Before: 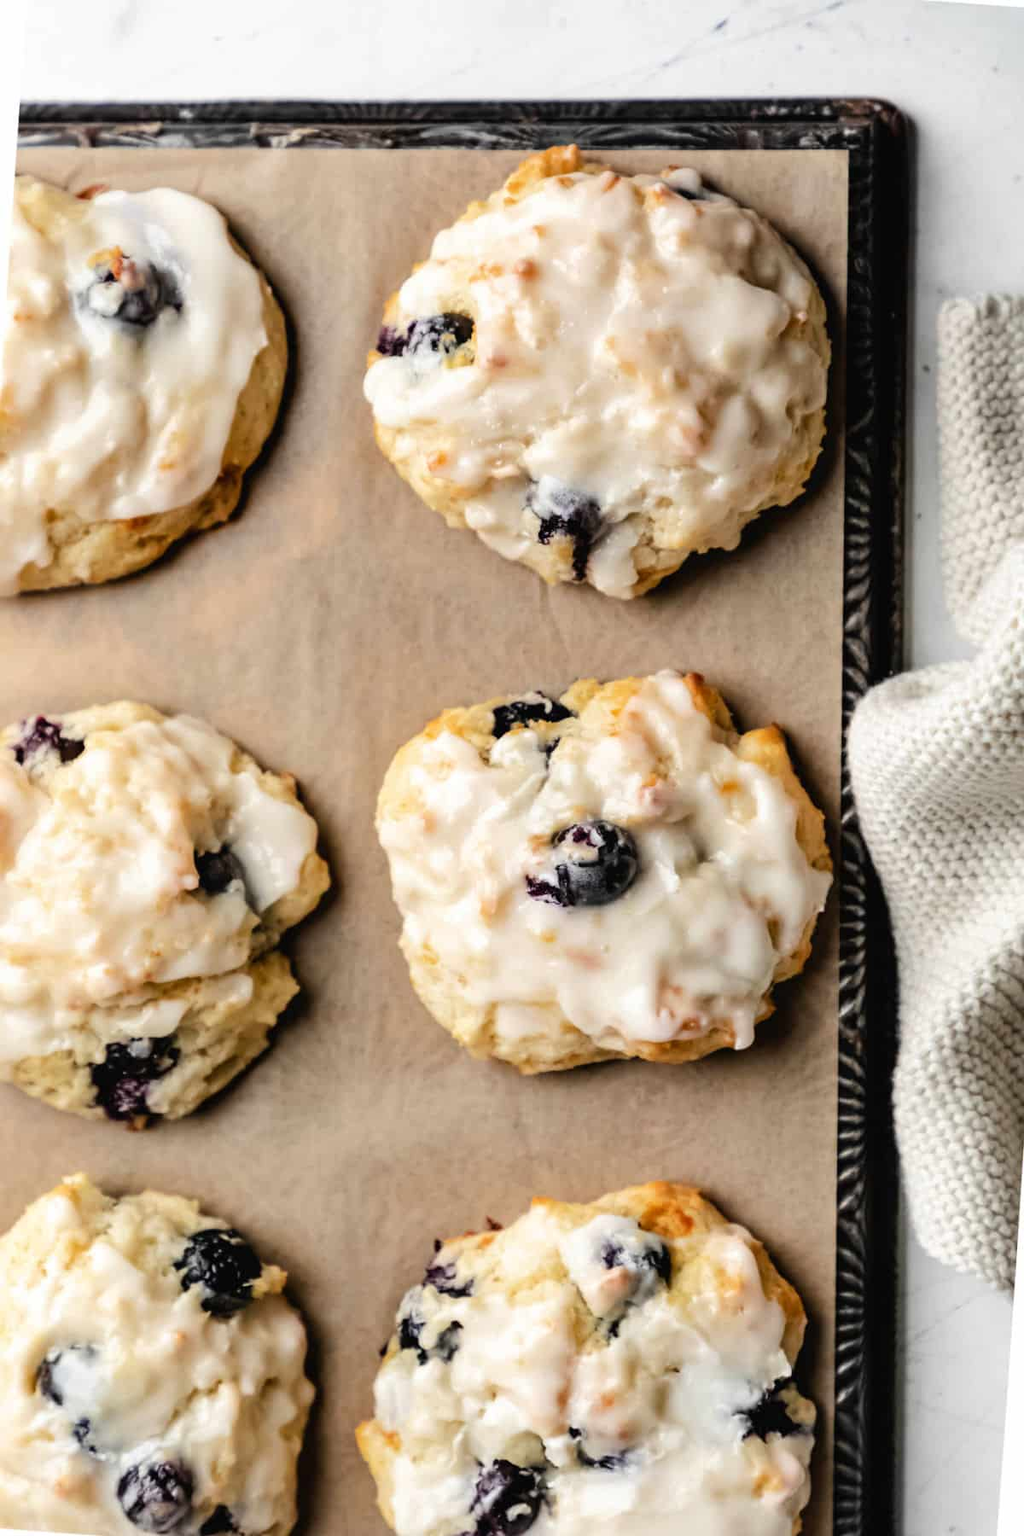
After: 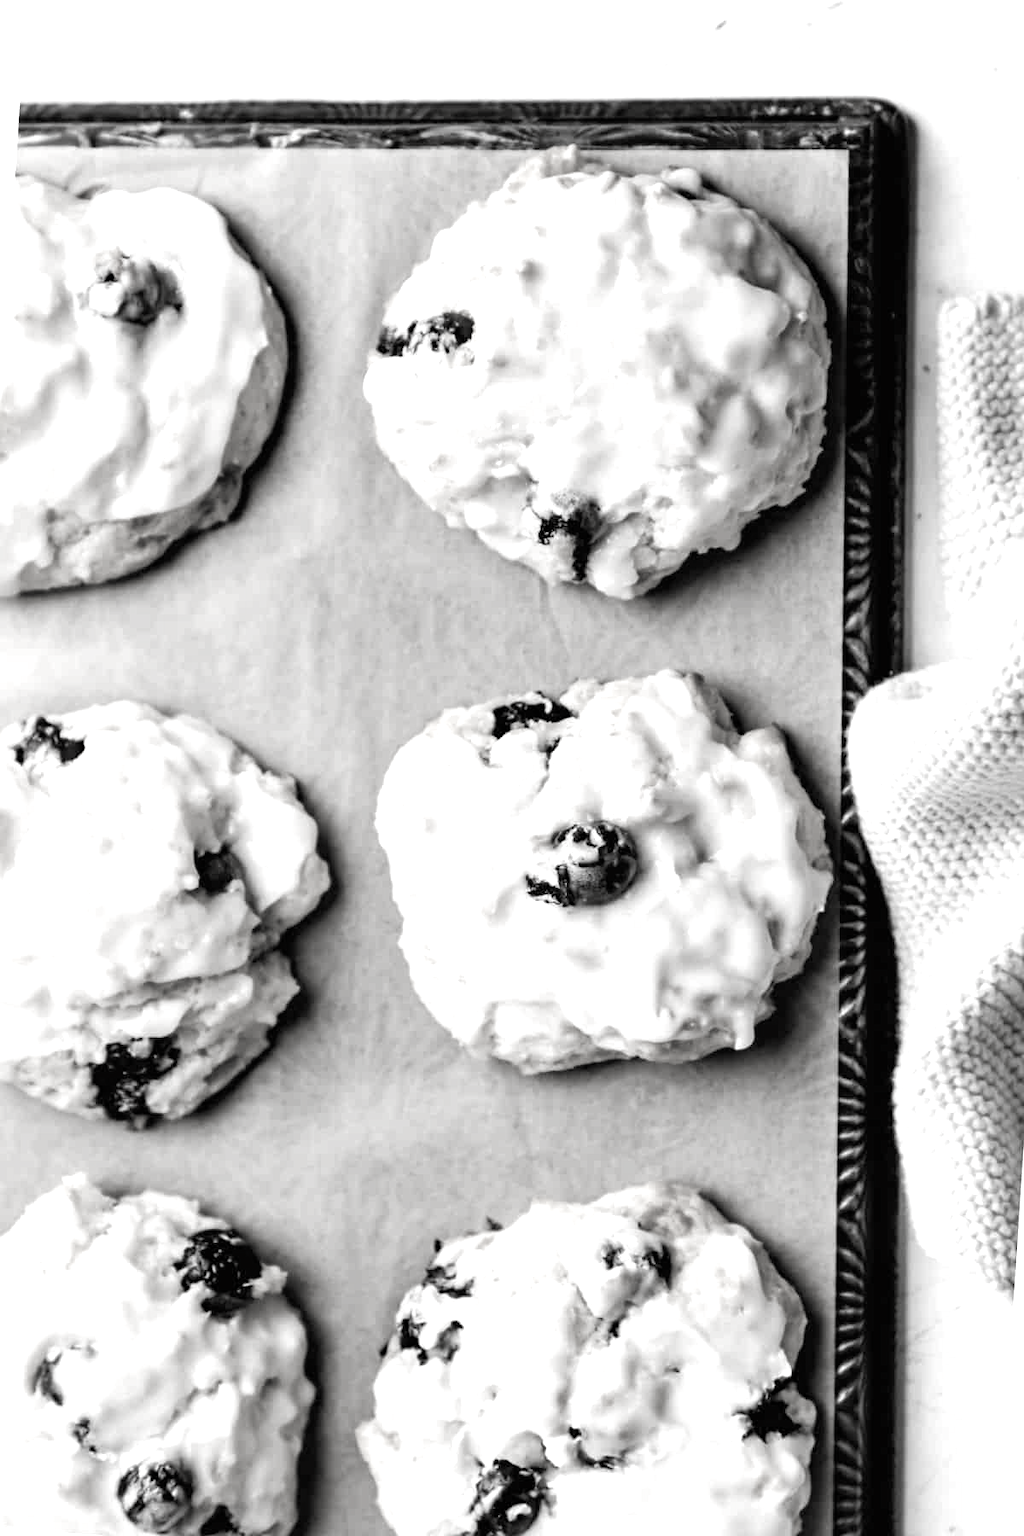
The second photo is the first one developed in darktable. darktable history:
exposure: black level correction 0, exposure 0.692 EV, compensate exposure bias true, compensate highlight preservation false
color balance rgb: shadows lift › chroma 7.445%, shadows lift › hue 246.15°, power › chroma 0.253%, power › hue 61.22°, global offset › chroma 0.403%, global offset › hue 32.09°, perceptual saturation grading › global saturation 38.892%, perceptual saturation grading › highlights -25.596%, perceptual saturation grading › mid-tones 35.688%, perceptual saturation grading › shadows 35.144%, global vibrance 2.8%
contrast brightness saturation: saturation -0.985
